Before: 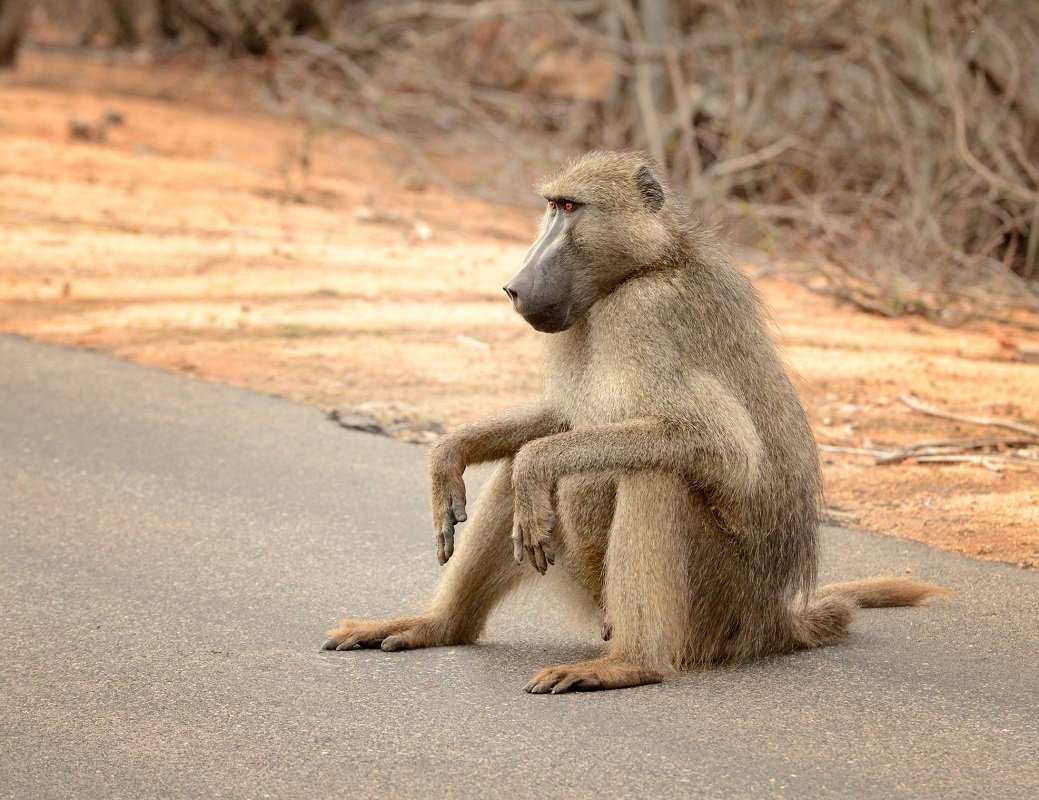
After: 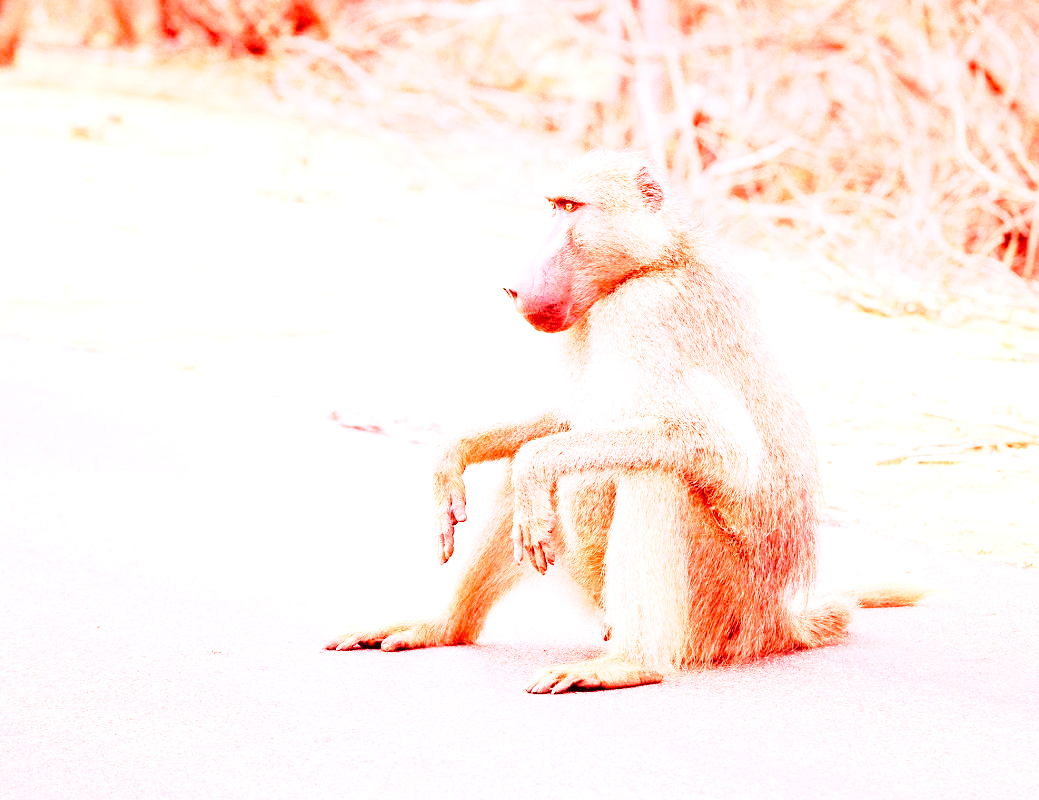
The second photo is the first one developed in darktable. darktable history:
white balance: red 4.26, blue 1.802
base curve: curves: ch0 [(0, 0) (0.028, 0.03) (0.121, 0.232) (0.46, 0.748) (0.859, 0.968) (1, 1)], preserve colors none
